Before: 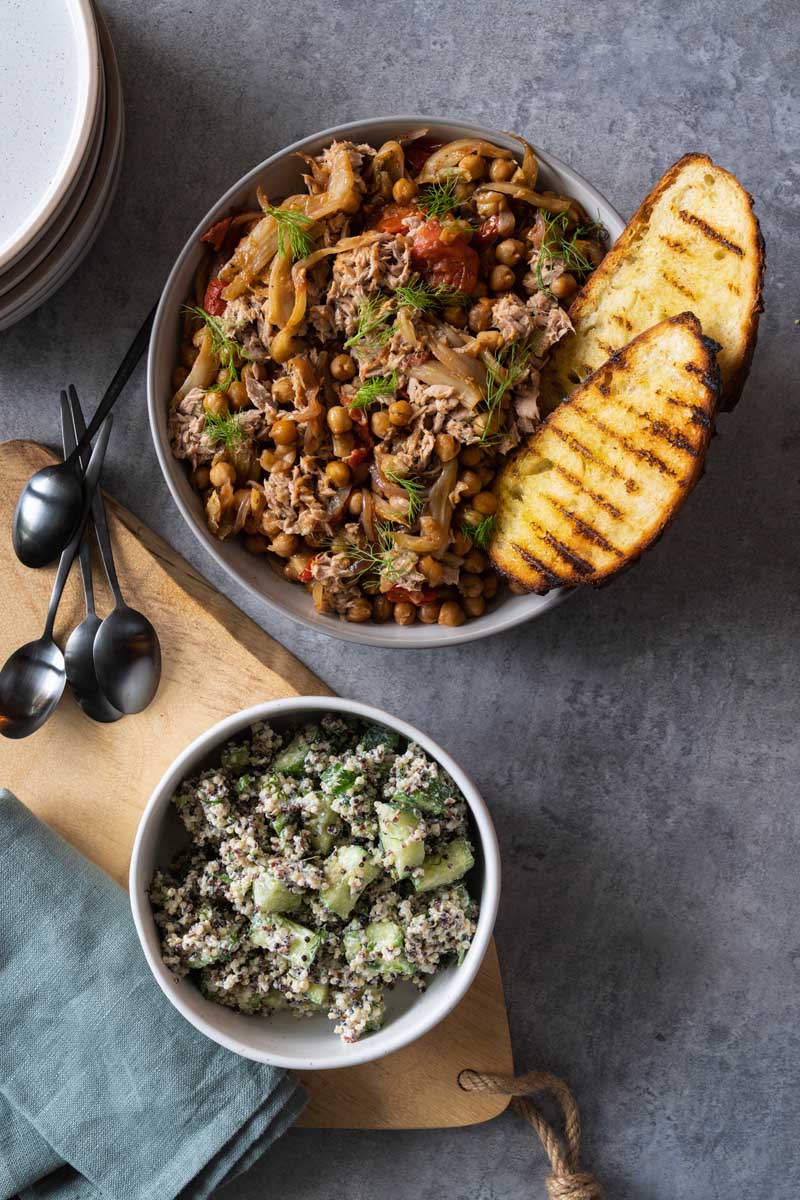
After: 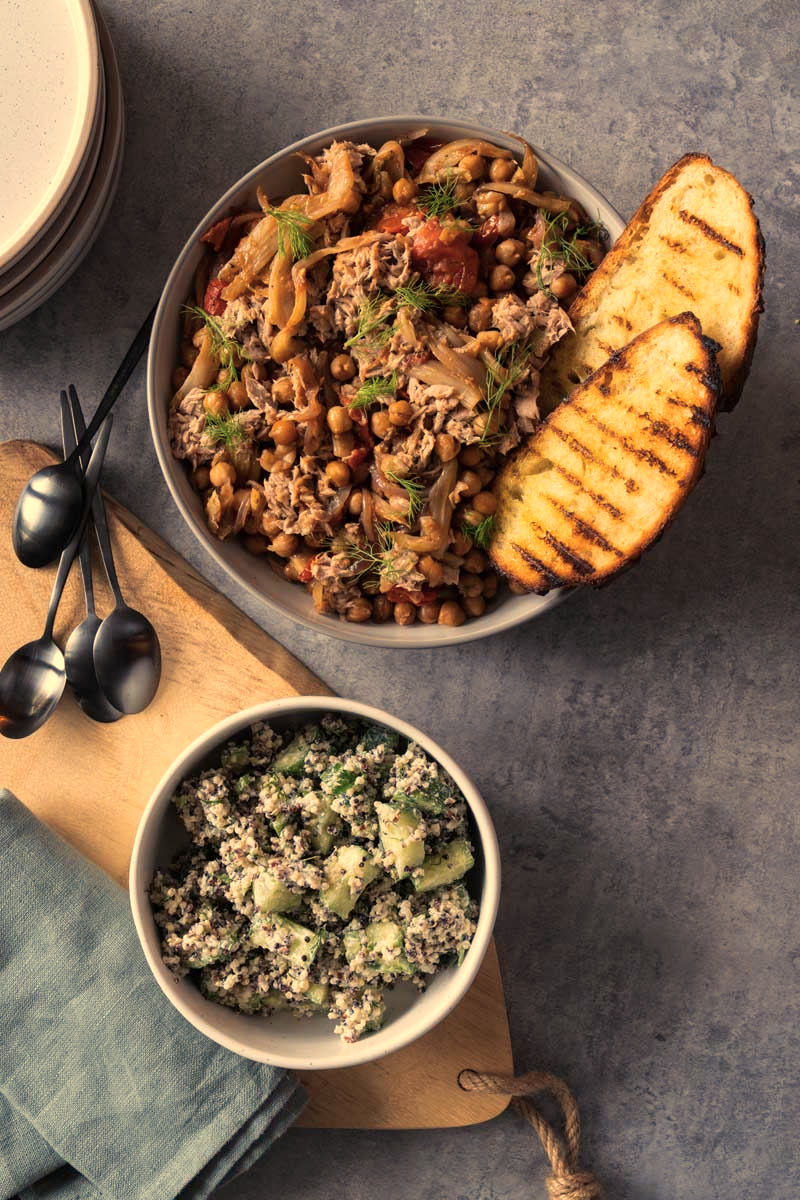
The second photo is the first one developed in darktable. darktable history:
color balance rgb: shadows lift › chroma 2%, shadows lift › hue 263°, highlights gain › chroma 8%, highlights gain › hue 84°, linear chroma grading › global chroma -15%, saturation formula JzAzBz (2021)
white balance: red 1.127, blue 0.943
